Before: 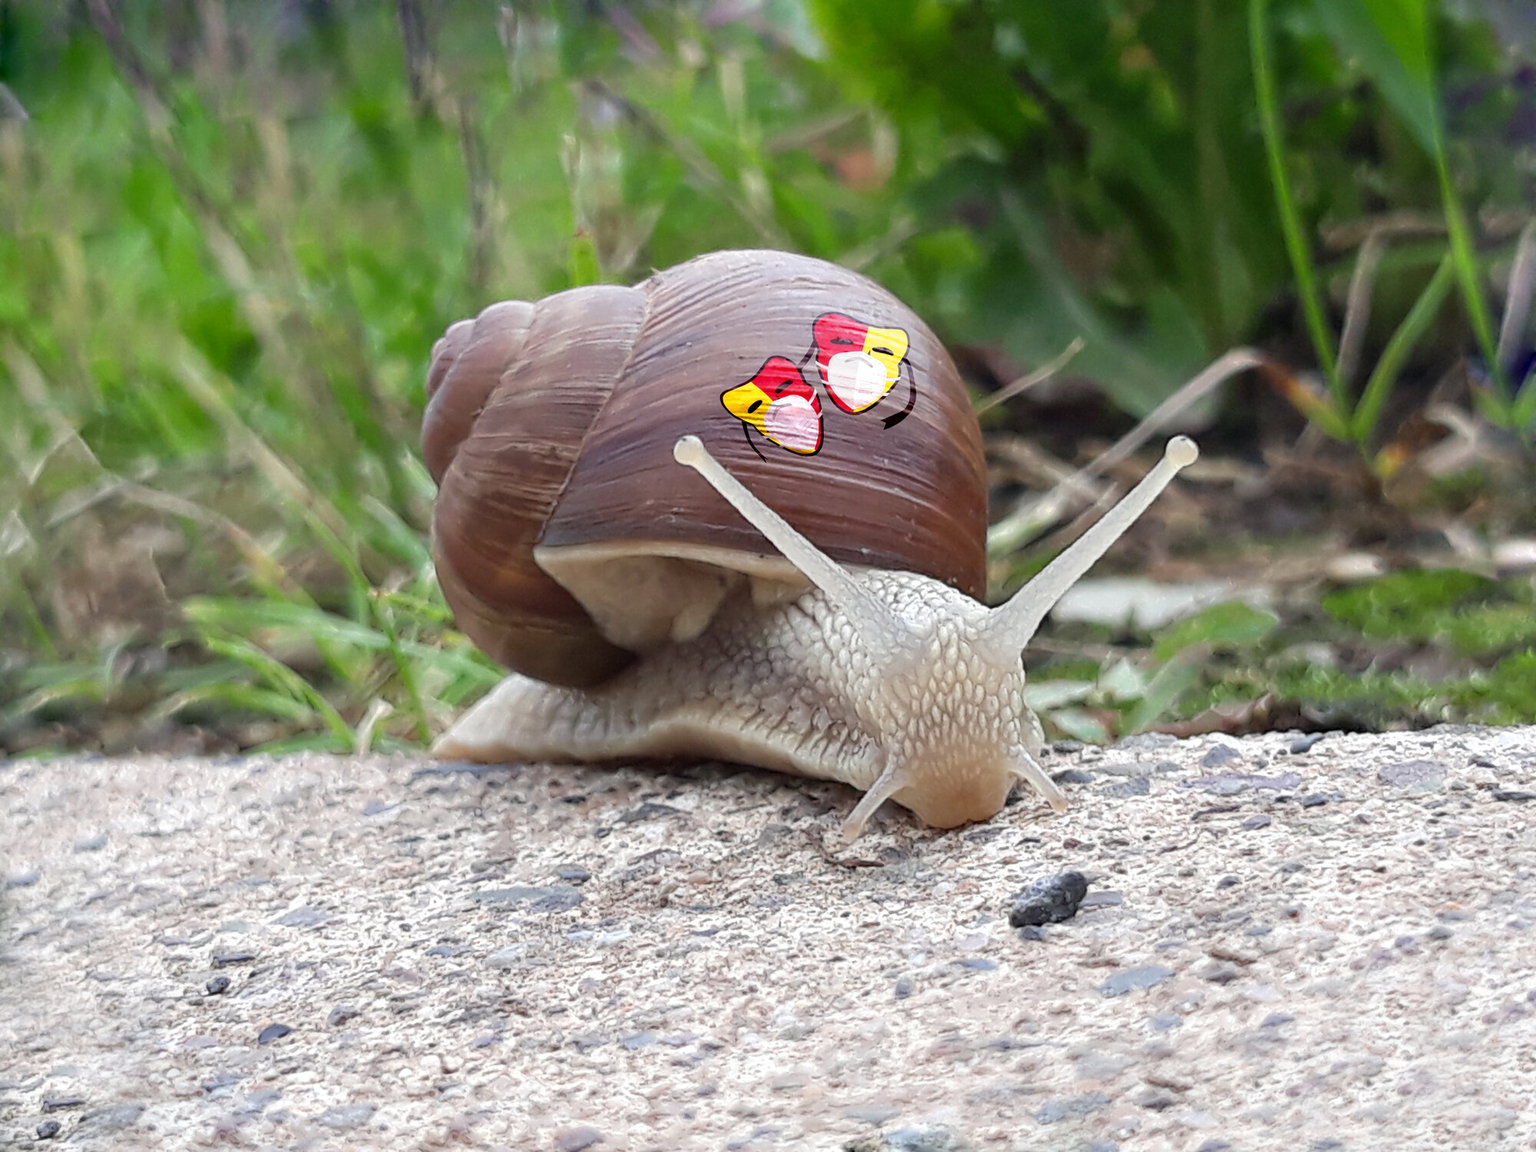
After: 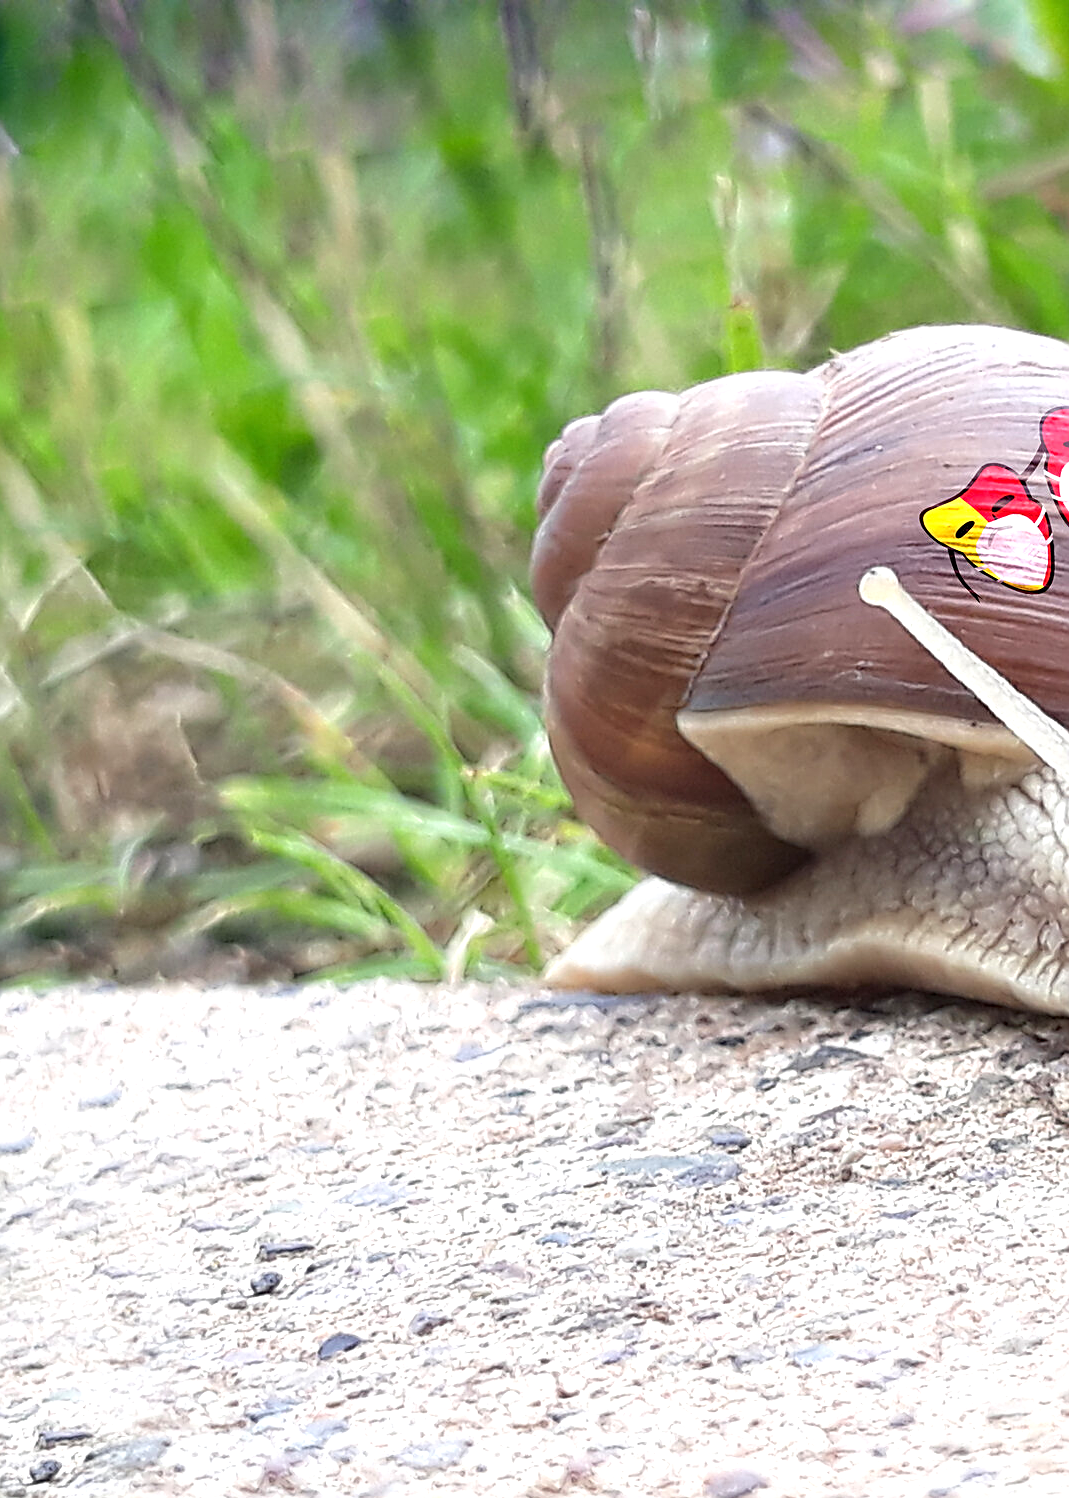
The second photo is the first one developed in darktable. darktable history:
sharpen: on, module defaults
exposure: black level correction 0, exposure 0.702 EV, compensate highlight preservation false
crop: left 0.921%, right 45.582%, bottom 0.087%
